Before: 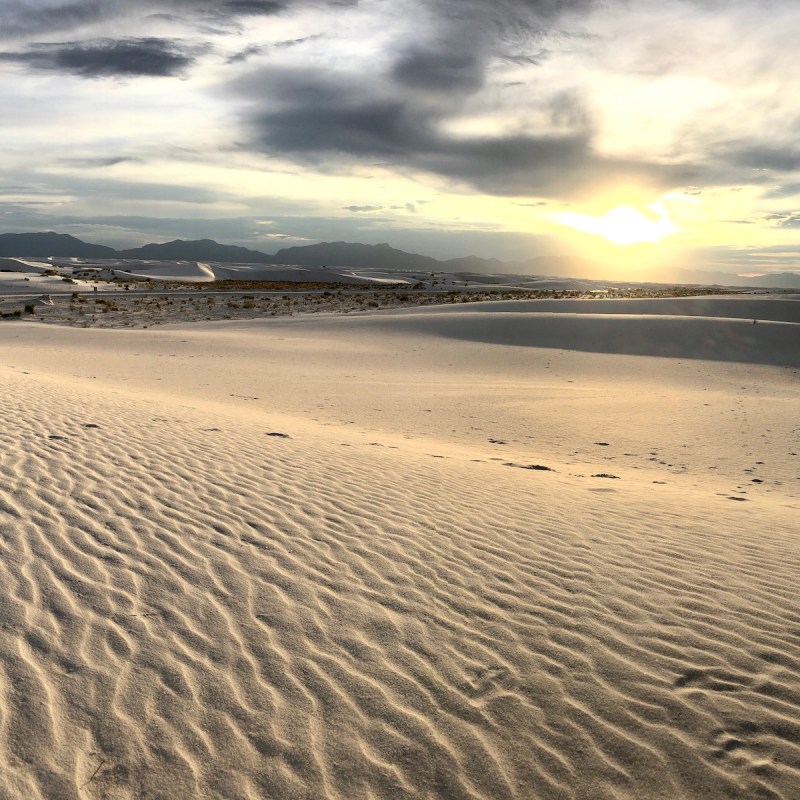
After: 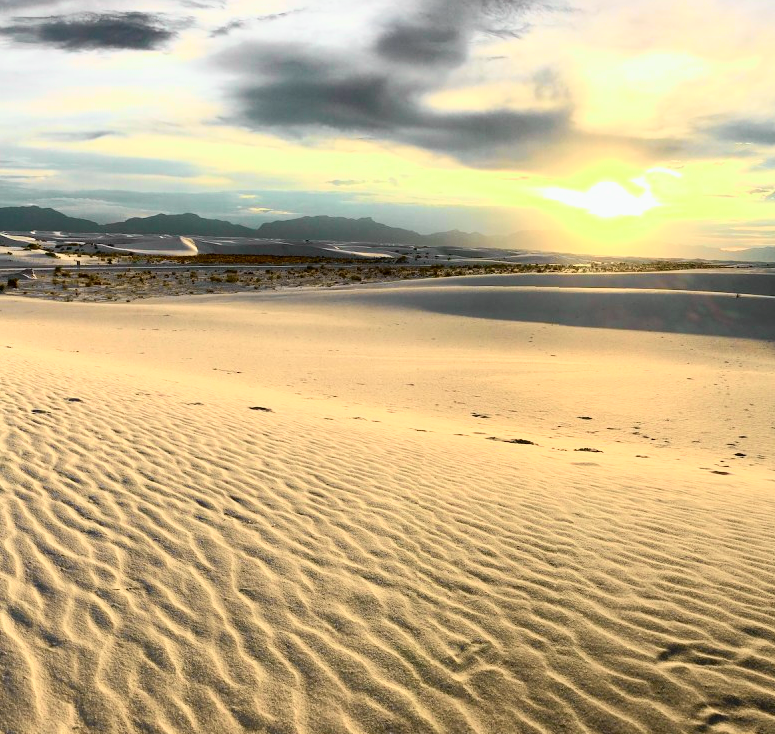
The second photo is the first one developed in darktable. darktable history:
crop: left 2.148%, top 3.315%, right 0.932%, bottom 4.886%
tone curve: curves: ch0 [(0, 0.003) (0.044, 0.032) (0.12, 0.089) (0.19, 0.164) (0.269, 0.269) (0.473, 0.533) (0.595, 0.695) (0.718, 0.823) (0.855, 0.931) (1, 0.982)]; ch1 [(0, 0) (0.243, 0.245) (0.427, 0.387) (0.493, 0.481) (0.501, 0.5) (0.521, 0.528) (0.554, 0.586) (0.607, 0.655) (0.671, 0.735) (0.796, 0.85) (1, 1)]; ch2 [(0, 0) (0.249, 0.216) (0.357, 0.317) (0.448, 0.432) (0.478, 0.492) (0.498, 0.499) (0.517, 0.519) (0.537, 0.57) (0.569, 0.623) (0.61, 0.663) (0.706, 0.75) (0.808, 0.809) (0.991, 0.968)], color space Lab, independent channels
